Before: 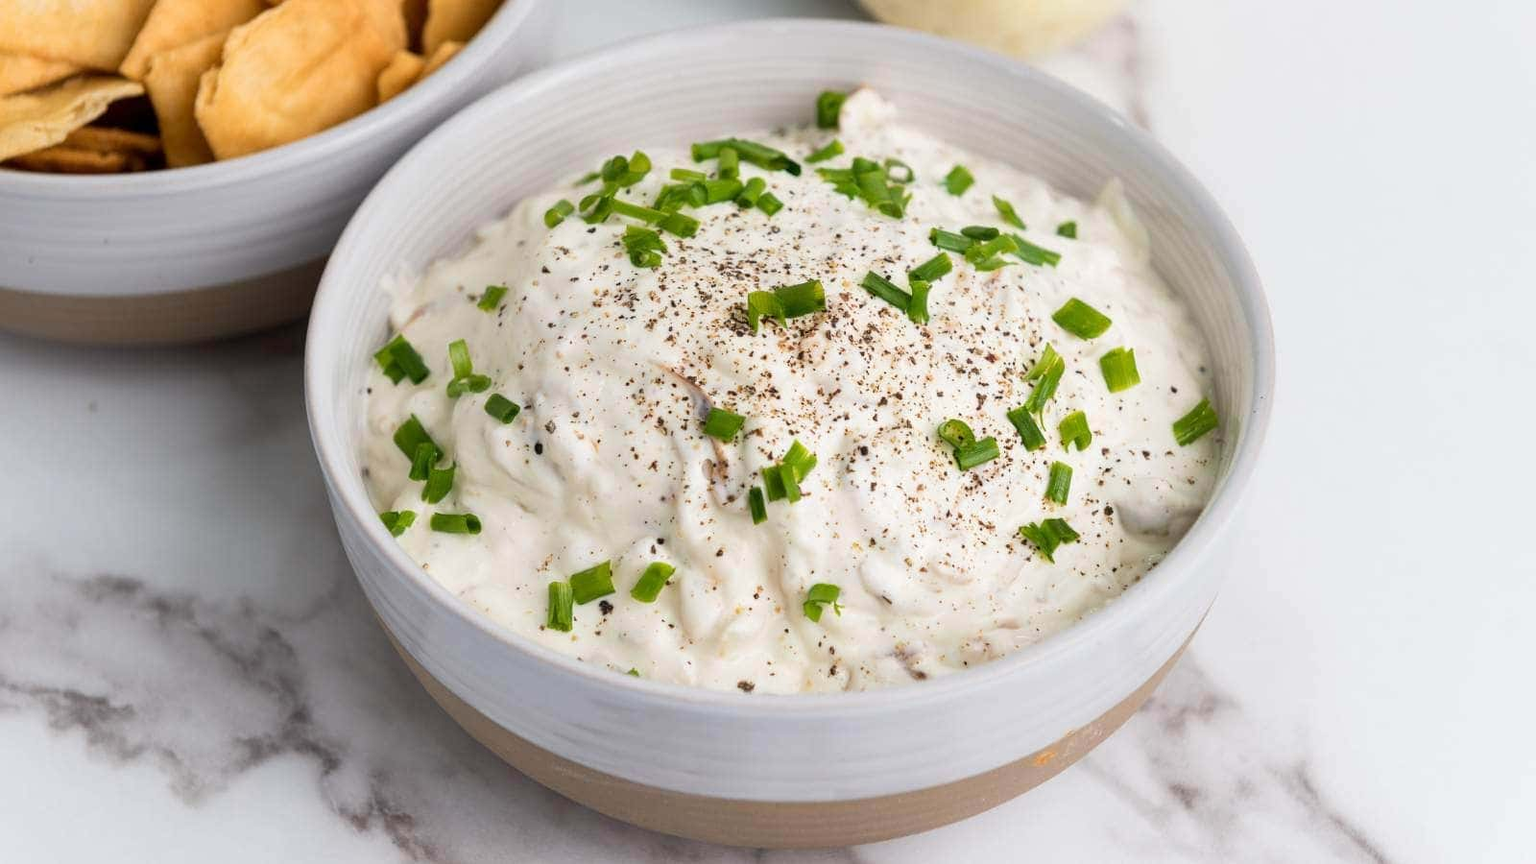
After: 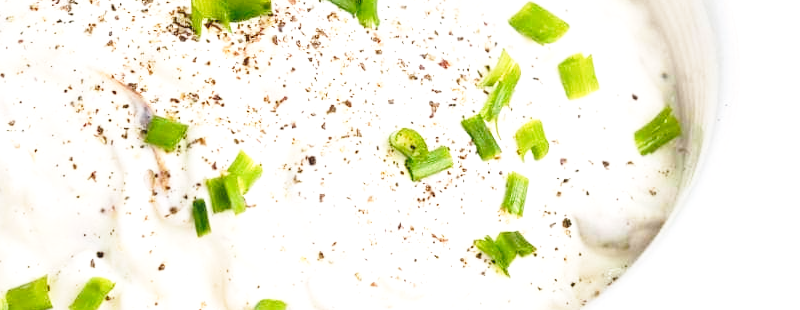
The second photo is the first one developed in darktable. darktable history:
base curve: curves: ch0 [(0, 0) (0.028, 0.03) (0.121, 0.232) (0.46, 0.748) (0.859, 0.968) (1, 1)], preserve colors none
exposure: black level correction -0.005, exposure 0.618 EV, compensate highlight preservation false
crop: left 36.8%, top 34.395%, right 13.172%, bottom 31.089%
